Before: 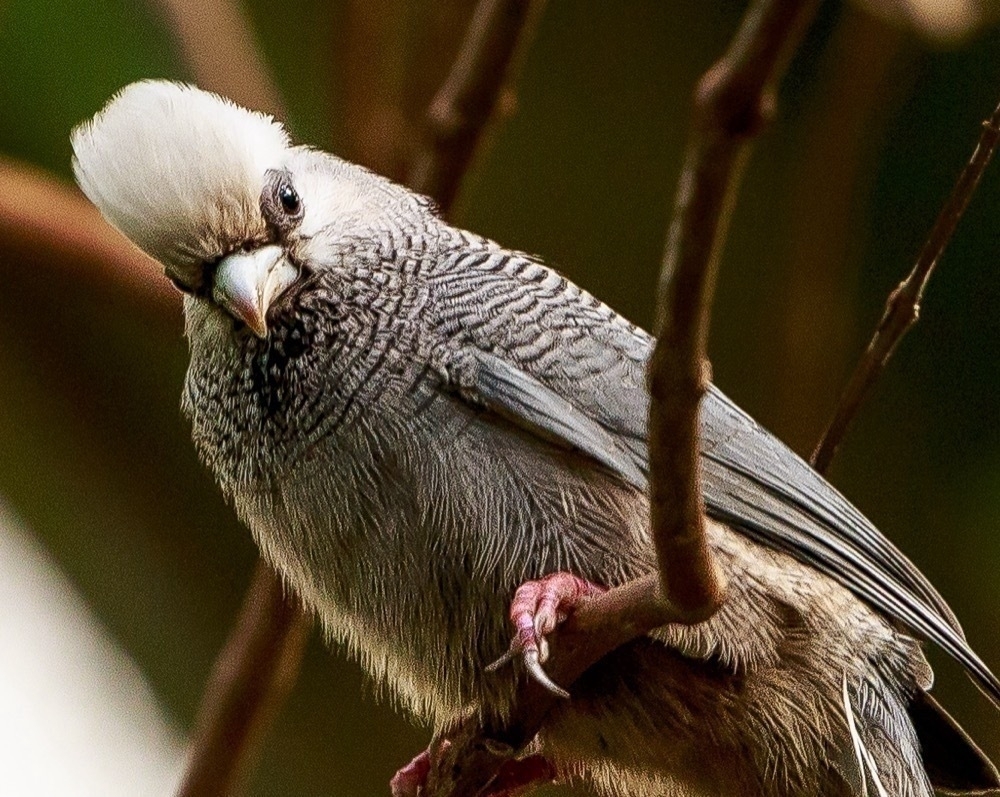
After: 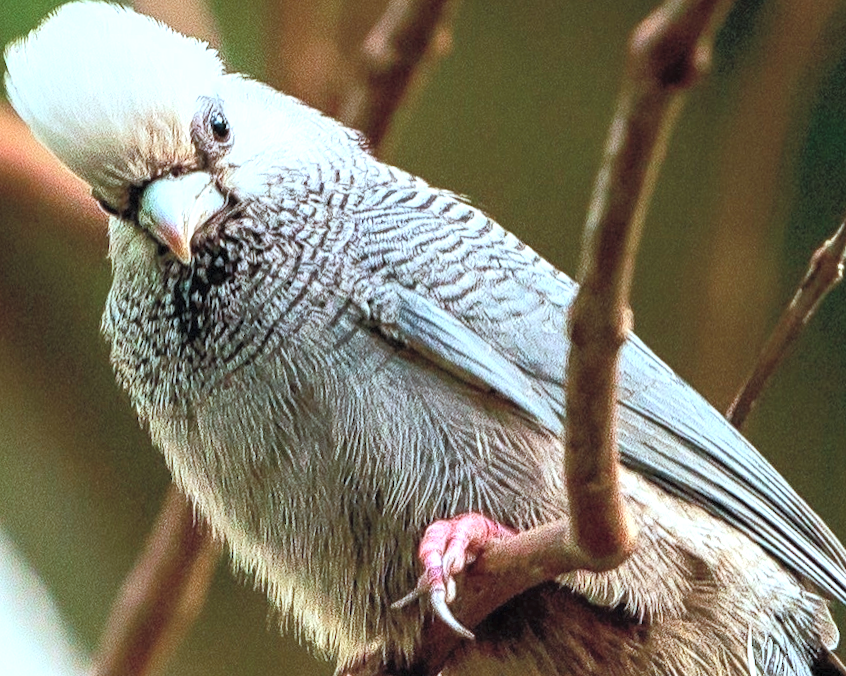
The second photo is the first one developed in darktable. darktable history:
crop and rotate: angle -2.93°, left 5.391%, top 5.198%, right 4.671%, bottom 4.623%
color correction: highlights a* -10.41, highlights b* -18.78
contrast brightness saturation: contrast 0.102, brightness 0.303, saturation 0.138
exposure: exposure 0.776 EV, compensate highlight preservation false
